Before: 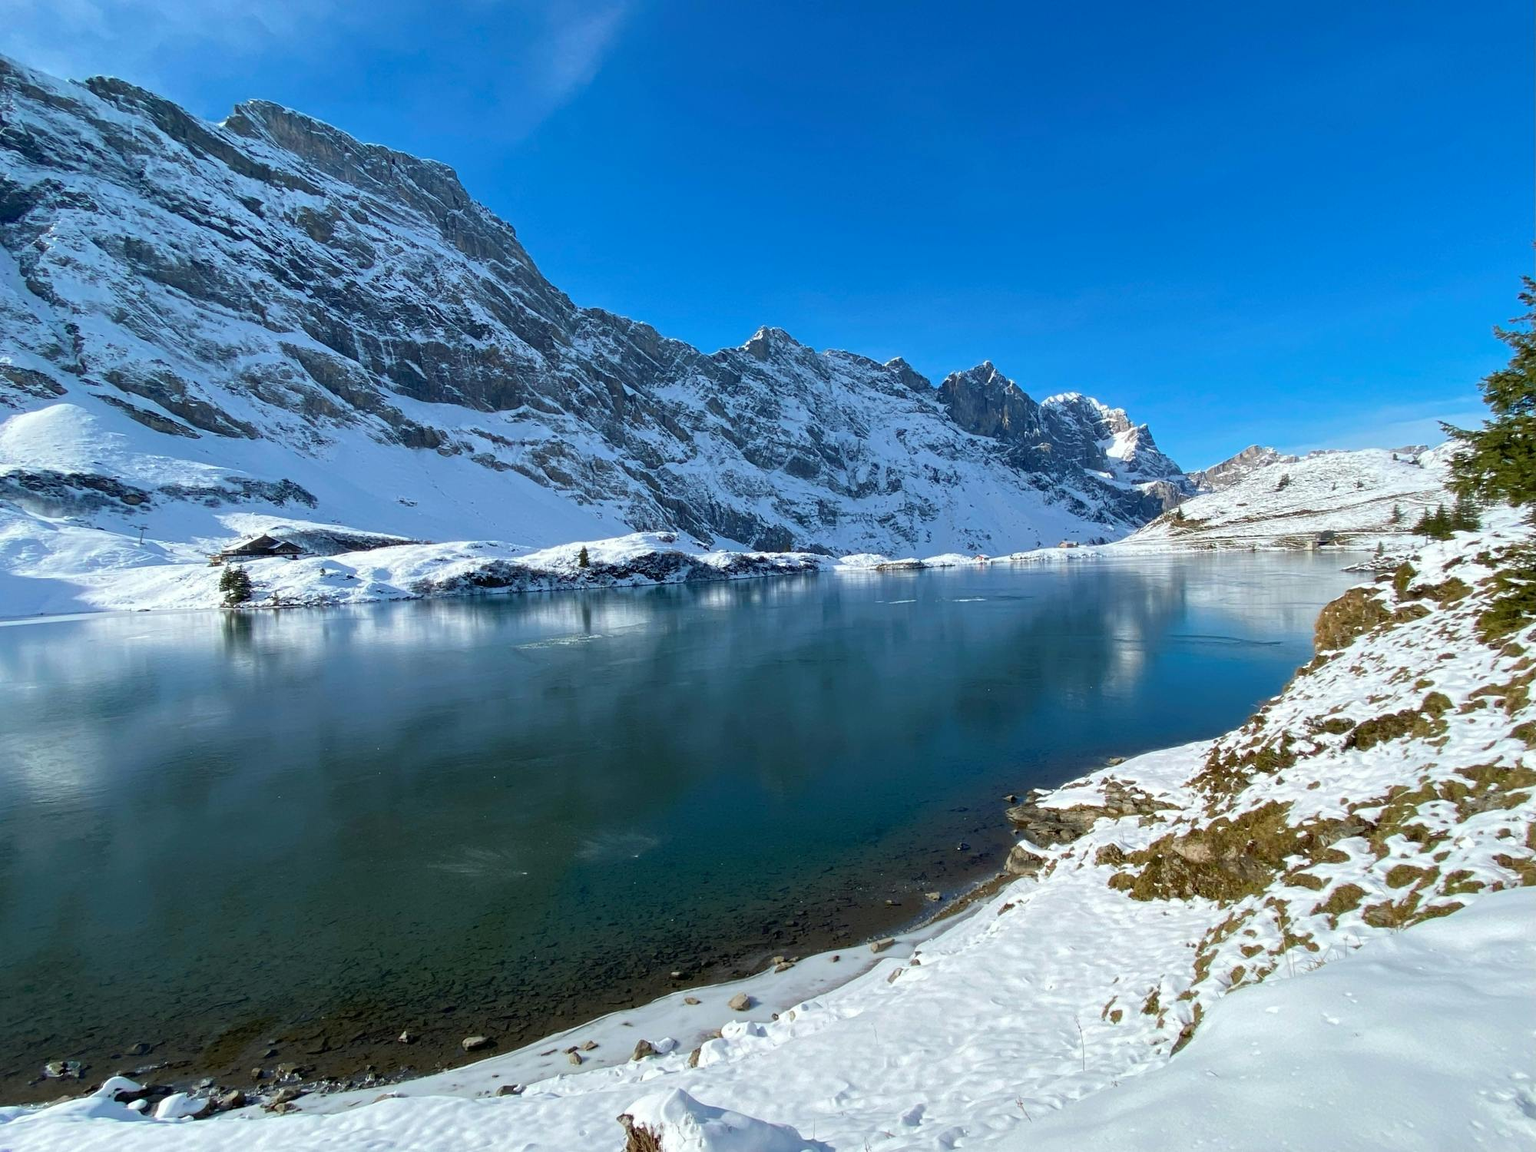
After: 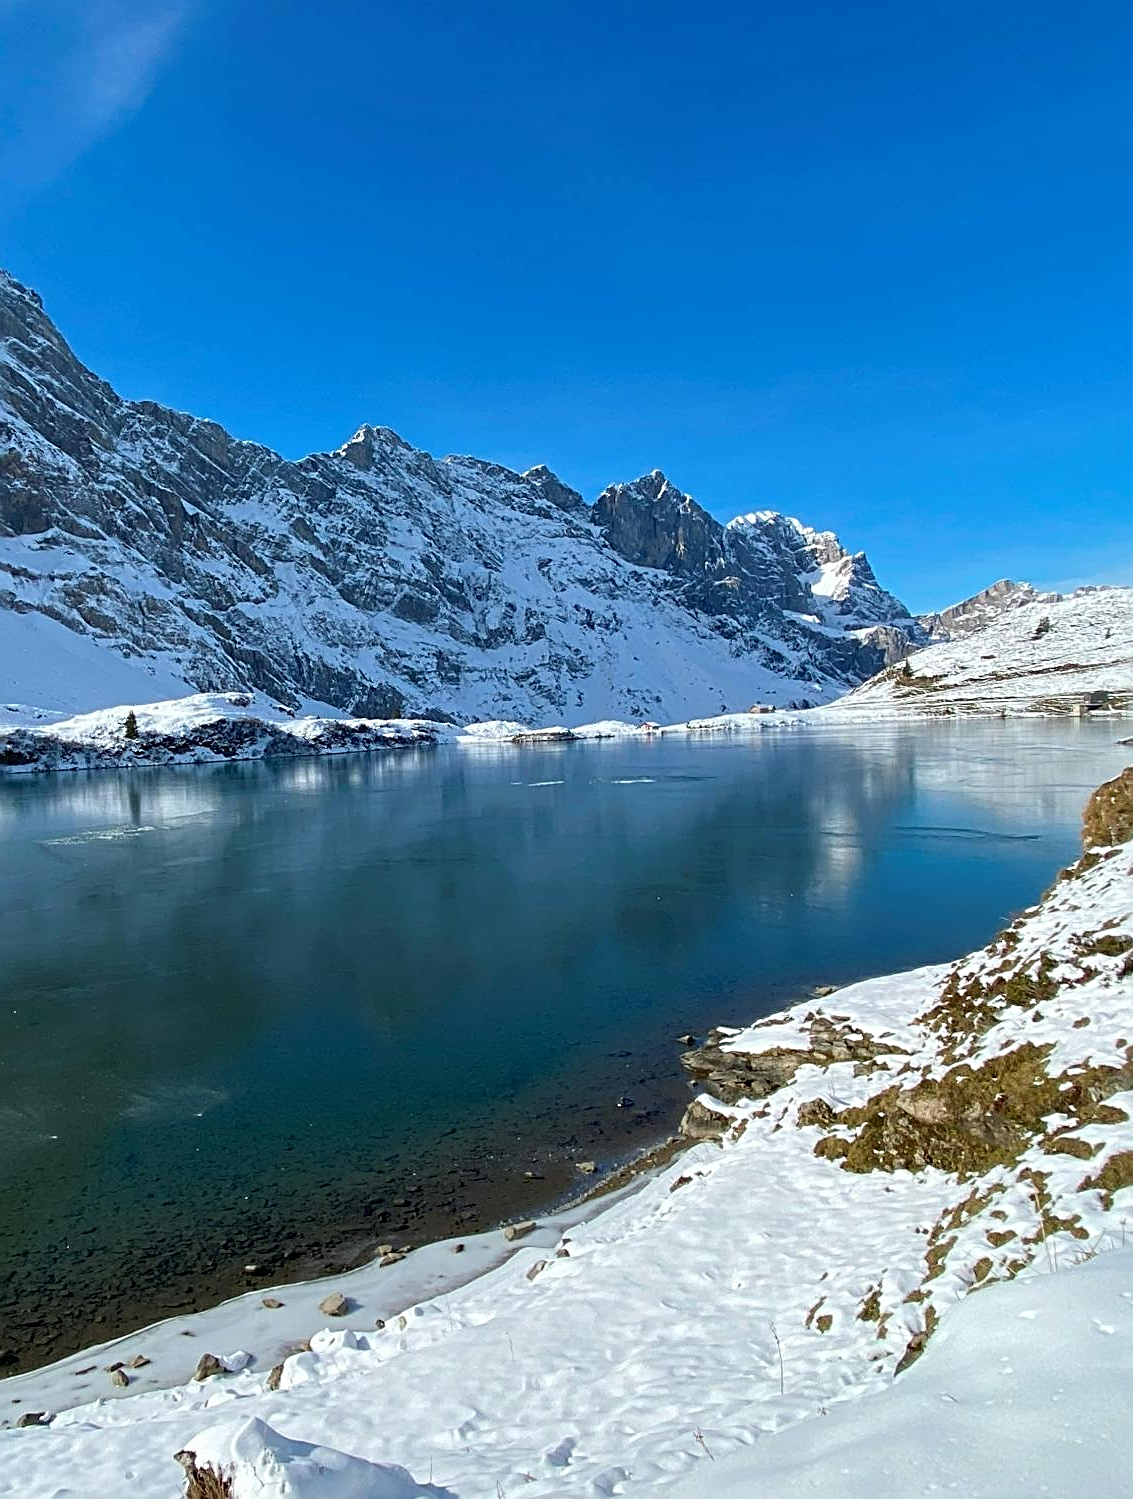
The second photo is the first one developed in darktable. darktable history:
sharpen: radius 2.531, amount 0.628
crop: left 31.458%, top 0%, right 11.876%
